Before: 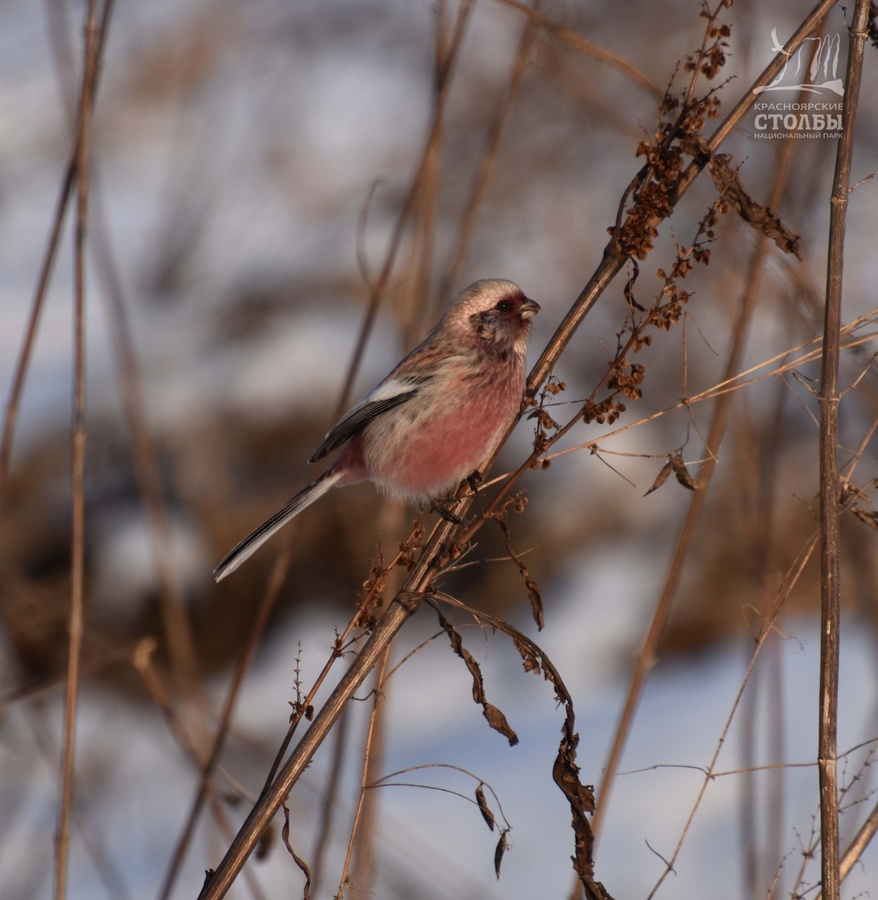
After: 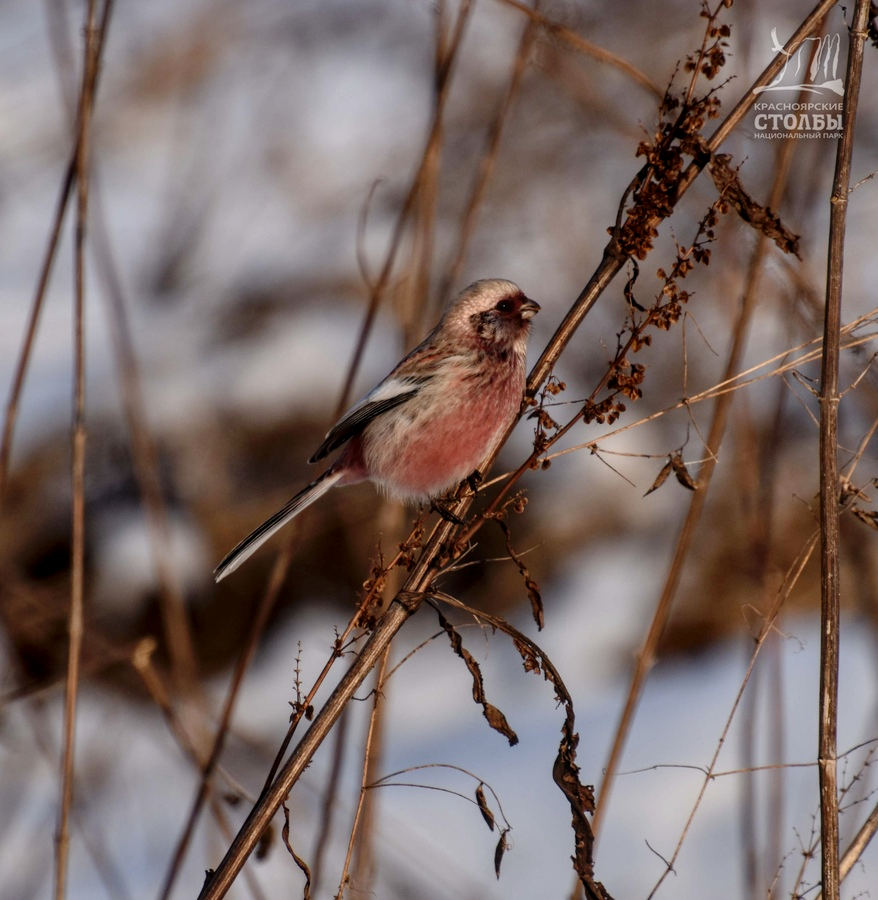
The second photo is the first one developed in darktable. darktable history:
local contrast: detail 130%
tone curve: curves: ch0 [(0, 0.009) (0.105, 0.069) (0.195, 0.154) (0.289, 0.278) (0.384, 0.391) (0.513, 0.53) (0.66, 0.667) (0.895, 0.863) (1, 0.919)]; ch1 [(0, 0) (0.161, 0.092) (0.35, 0.33) (0.403, 0.395) (0.456, 0.469) (0.502, 0.499) (0.519, 0.514) (0.576, 0.587) (0.642, 0.645) (0.701, 0.742) (1, 0.942)]; ch2 [(0, 0) (0.371, 0.362) (0.437, 0.437) (0.501, 0.5) (0.53, 0.528) (0.569, 0.551) (0.619, 0.58) (0.883, 0.752) (1, 0.929)], preserve colors none
